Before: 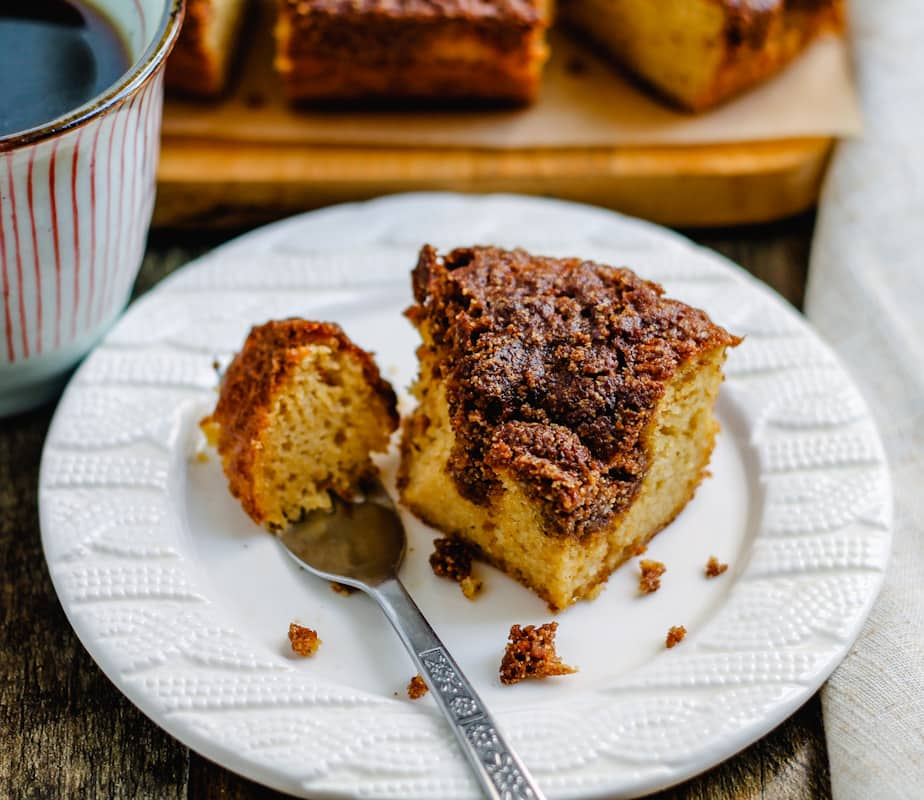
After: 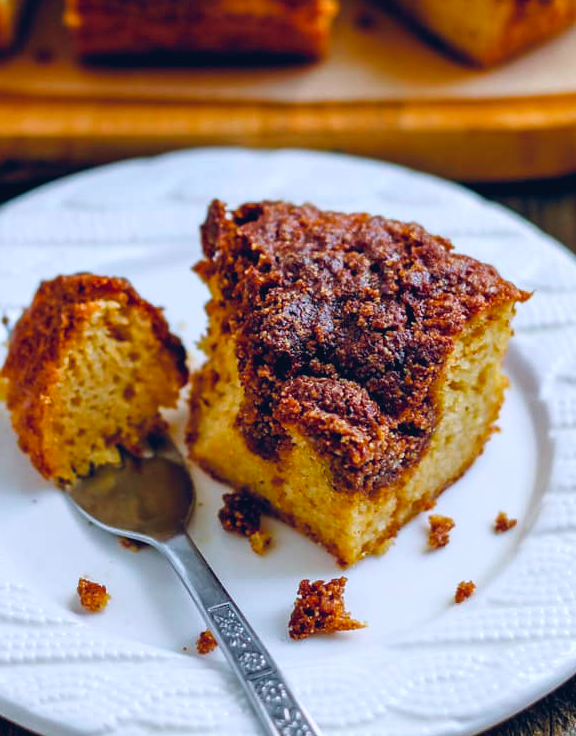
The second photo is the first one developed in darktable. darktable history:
color balance rgb: shadows lift › hue 87.51°, highlights gain › chroma 0.68%, highlights gain › hue 55.1°, global offset › chroma 0.13%, global offset › hue 253.66°, linear chroma grading › global chroma 0.5%, perceptual saturation grading › global saturation 16.38%
crop and rotate: left 22.918%, top 5.629%, right 14.711%, bottom 2.247%
color calibration: x 0.37, y 0.377, temperature 4289.93 K
tone curve: curves: ch0 [(0, 0.024) (0.119, 0.146) (0.474, 0.464) (0.718, 0.721) (0.817, 0.839) (1, 0.998)]; ch1 [(0, 0) (0.377, 0.416) (0.439, 0.451) (0.477, 0.477) (0.501, 0.503) (0.538, 0.544) (0.58, 0.602) (0.664, 0.676) (0.783, 0.804) (1, 1)]; ch2 [(0, 0) (0.38, 0.405) (0.463, 0.456) (0.498, 0.497) (0.524, 0.535) (0.578, 0.576) (0.648, 0.665) (1, 1)], color space Lab, independent channels, preserve colors none
